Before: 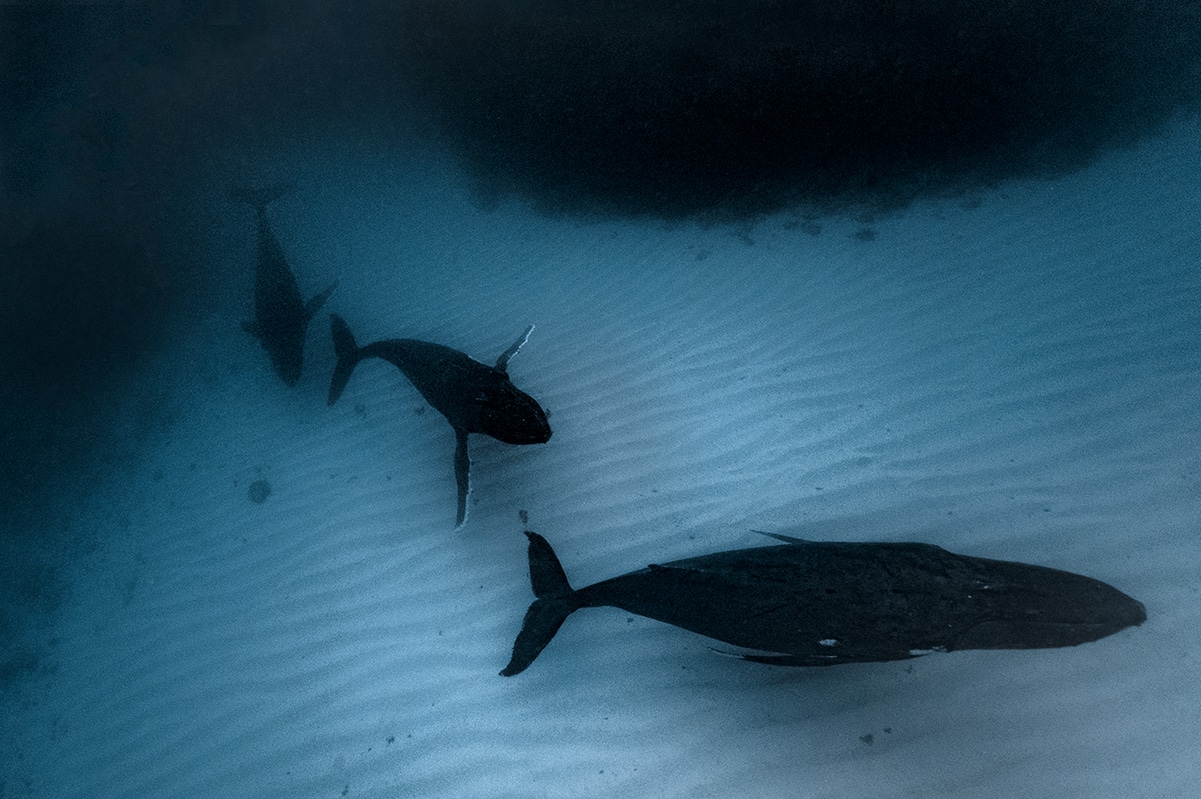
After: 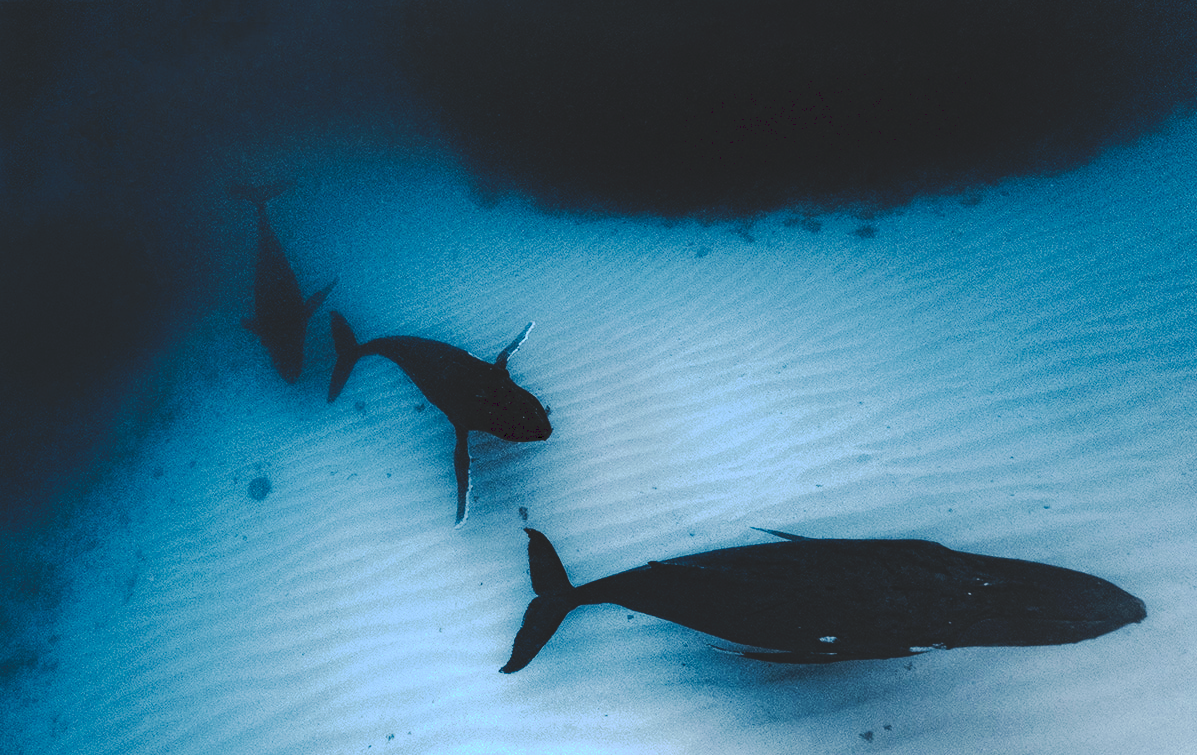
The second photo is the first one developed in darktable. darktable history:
crop: top 0.448%, right 0.264%, bottom 5.045%
exposure: exposure 0.935 EV, compensate highlight preservation false
tone curve: curves: ch0 [(0, 0) (0.003, 0.132) (0.011, 0.136) (0.025, 0.14) (0.044, 0.147) (0.069, 0.149) (0.1, 0.156) (0.136, 0.163) (0.177, 0.177) (0.224, 0.2) (0.277, 0.251) (0.335, 0.311) (0.399, 0.387) (0.468, 0.487) (0.543, 0.585) (0.623, 0.675) (0.709, 0.742) (0.801, 0.81) (0.898, 0.867) (1, 1)], preserve colors none
